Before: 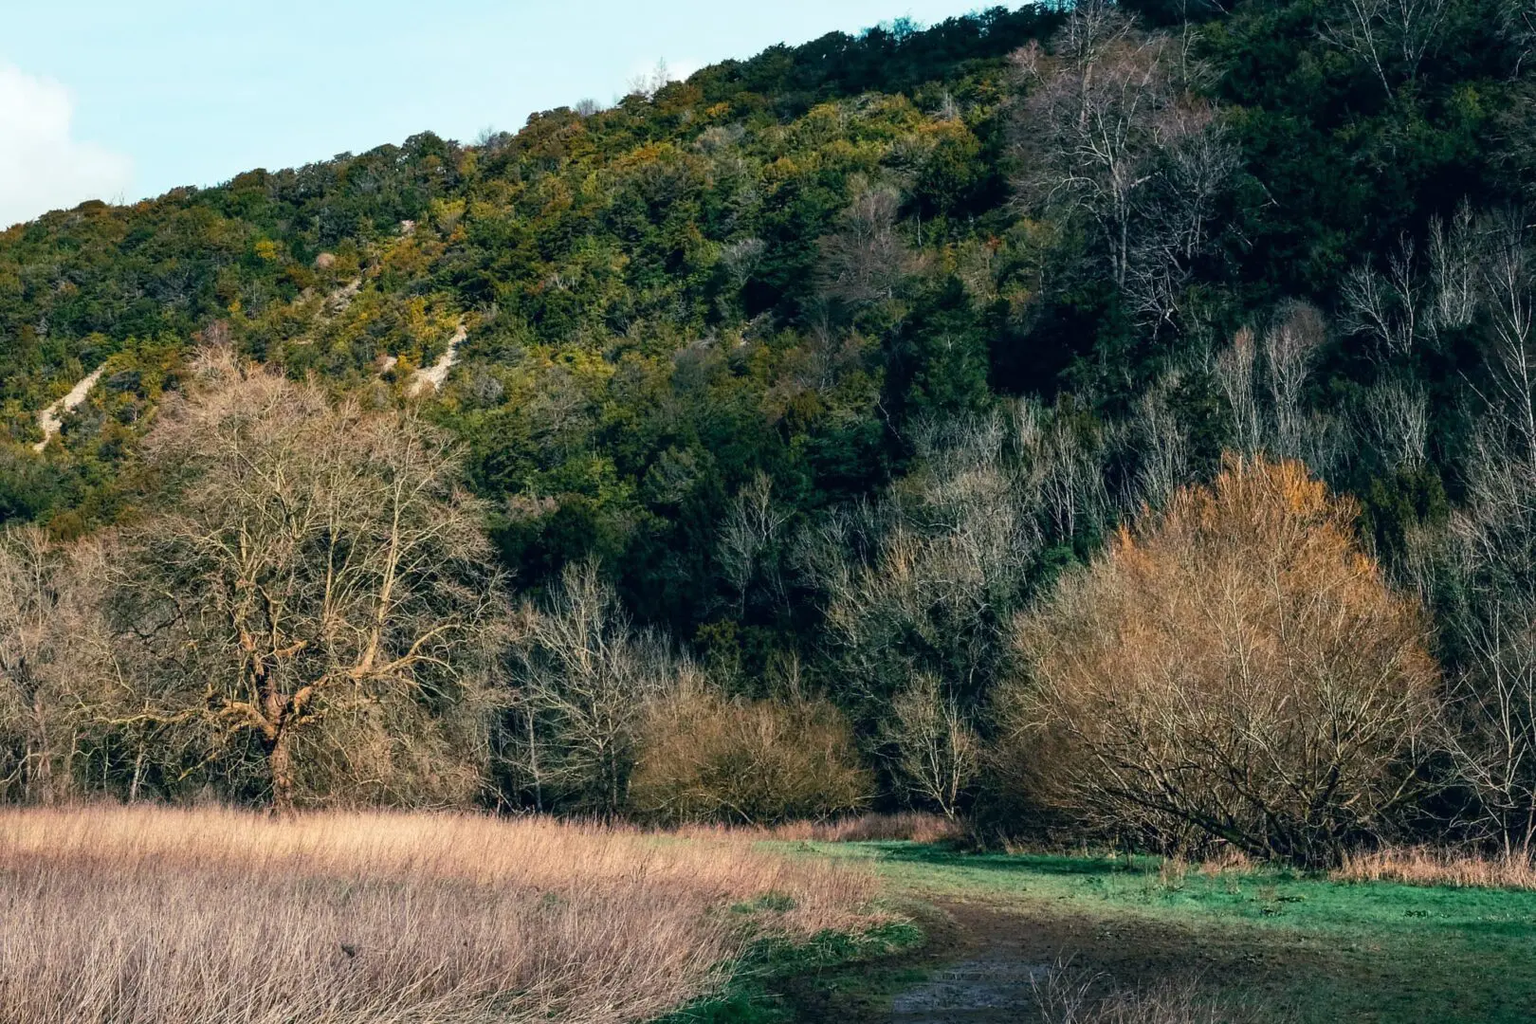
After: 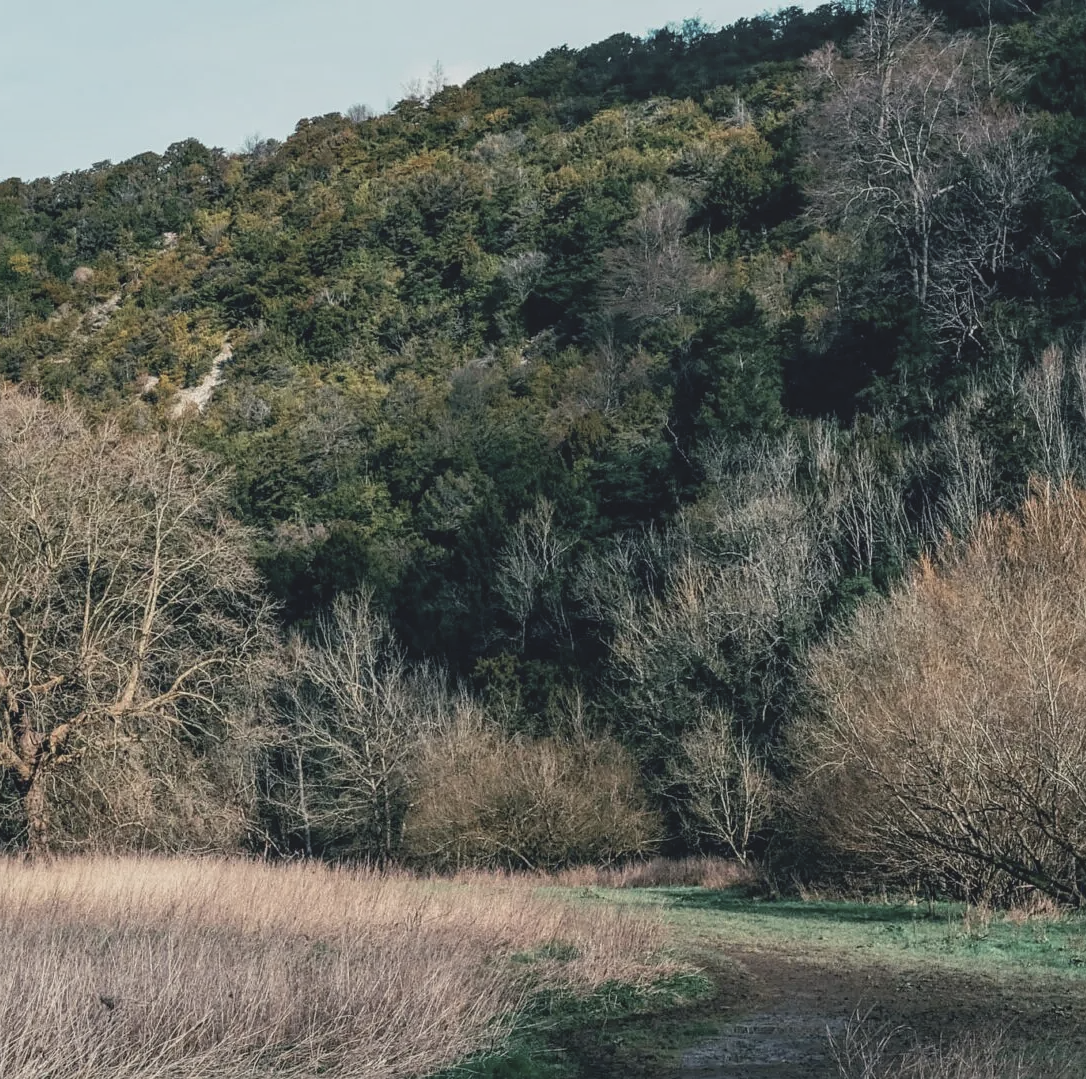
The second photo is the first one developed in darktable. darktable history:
sharpen: amount 0.215
crop and rotate: left 16.1%, right 16.82%
contrast brightness saturation: contrast -0.242, saturation -0.447
local contrast: on, module defaults
